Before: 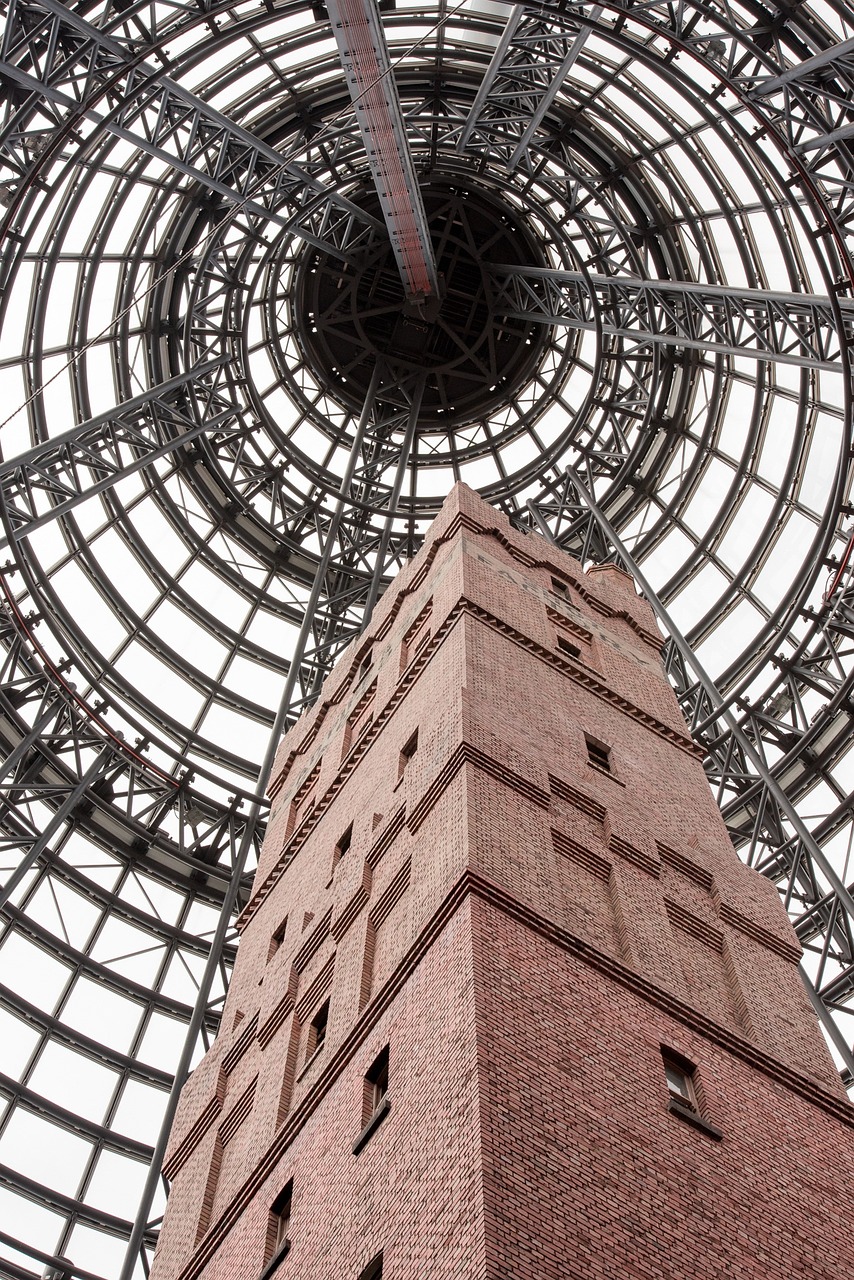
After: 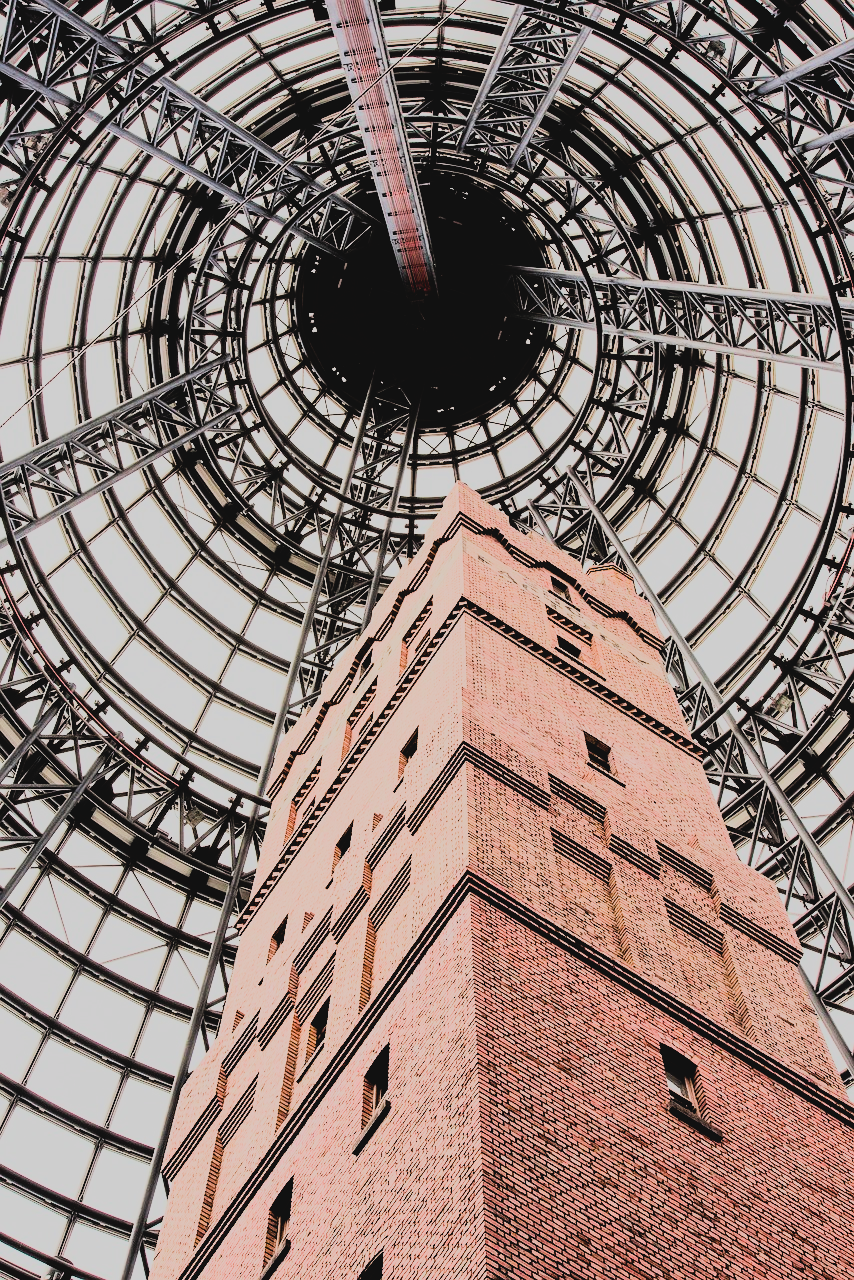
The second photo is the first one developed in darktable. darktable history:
filmic rgb: black relative exposure -7.65 EV, white relative exposure 4.56 EV, hardness 3.61, contrast 1.05
color balance rgb: global offset › luminance -0.37%, perceptual saturation grading › highlights -17.77%, perceptual saturation grading › mid-tones 33.1%, perceptual saturation grading › shadows 50.52%, perceptual brilliance grading › highlights 20%, perceptual brilliance grading › mid-tones 20%, perceptual brilliance grading › shadows -20%, global vibrance 50%
contrast brightness saturation: contrast -0.1, saturation -0.1
rgb curve: curves: ch0 [(0, 0) (0.21, 0.15) (0.24, 0.21) (0.5, 0.75) (0.75, 0.96) (0.89, 0.99) (1, 1)]; ch1 [(0, 0.02) (0.21, 0.13) (0.25, 0.2) (0.5, 0.67) (0.75, 0.9) (0.89, 0.97) (1, 1)]; ch2 [(0, 0.02) (0.21, 0.13) (0.25, 0.2) (0.5, 0.67) (0.75, 0.9) (0.89, 0.97) (1, 1)], compensate middle gray true
